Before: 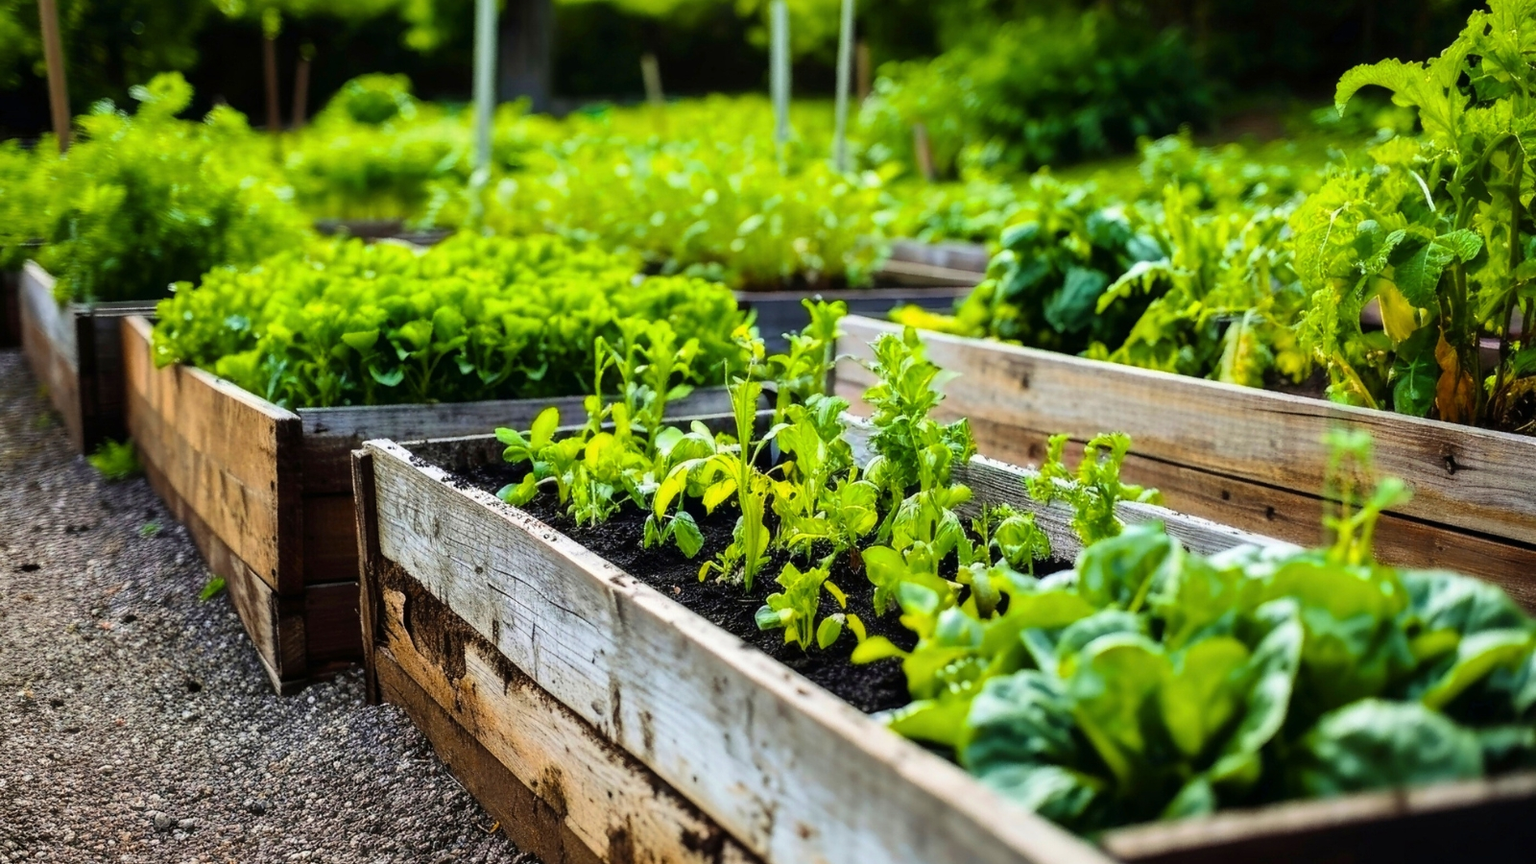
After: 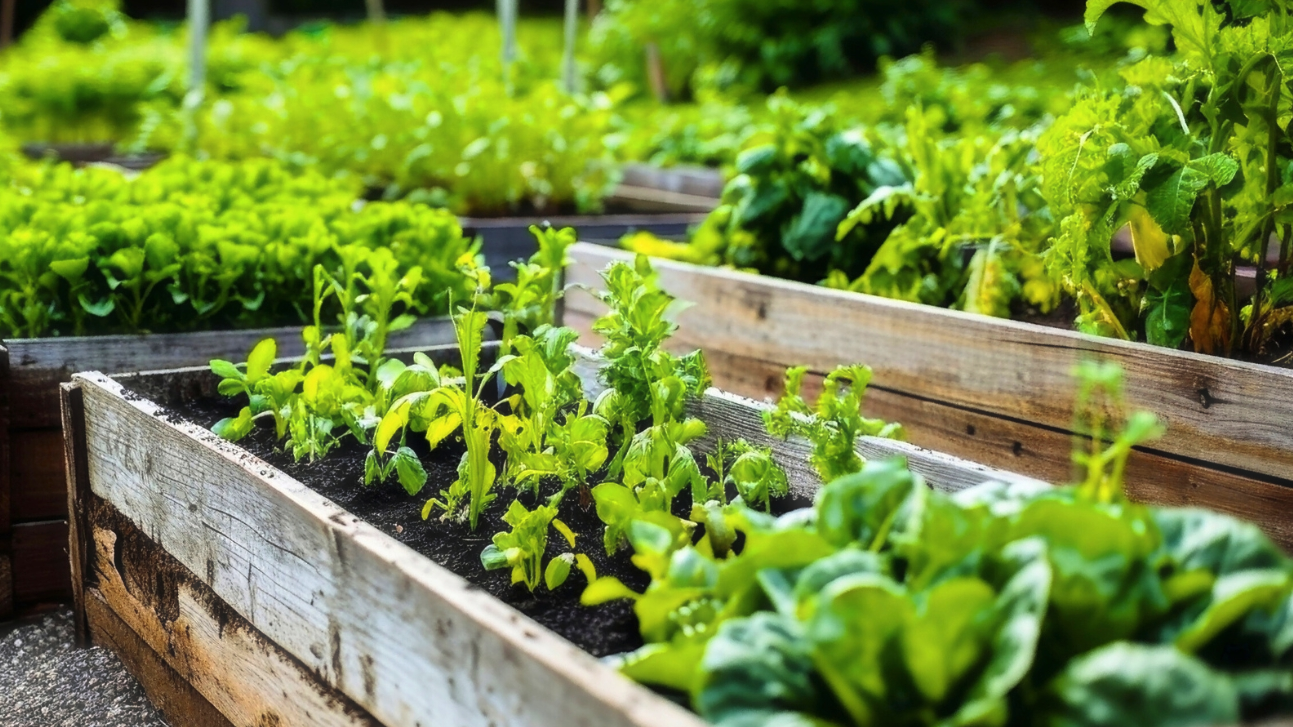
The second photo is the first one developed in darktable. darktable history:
crop: left 19.159%, top 9.58%, bottom 9.58%
haze removal: strength -0.1, adaptive false
